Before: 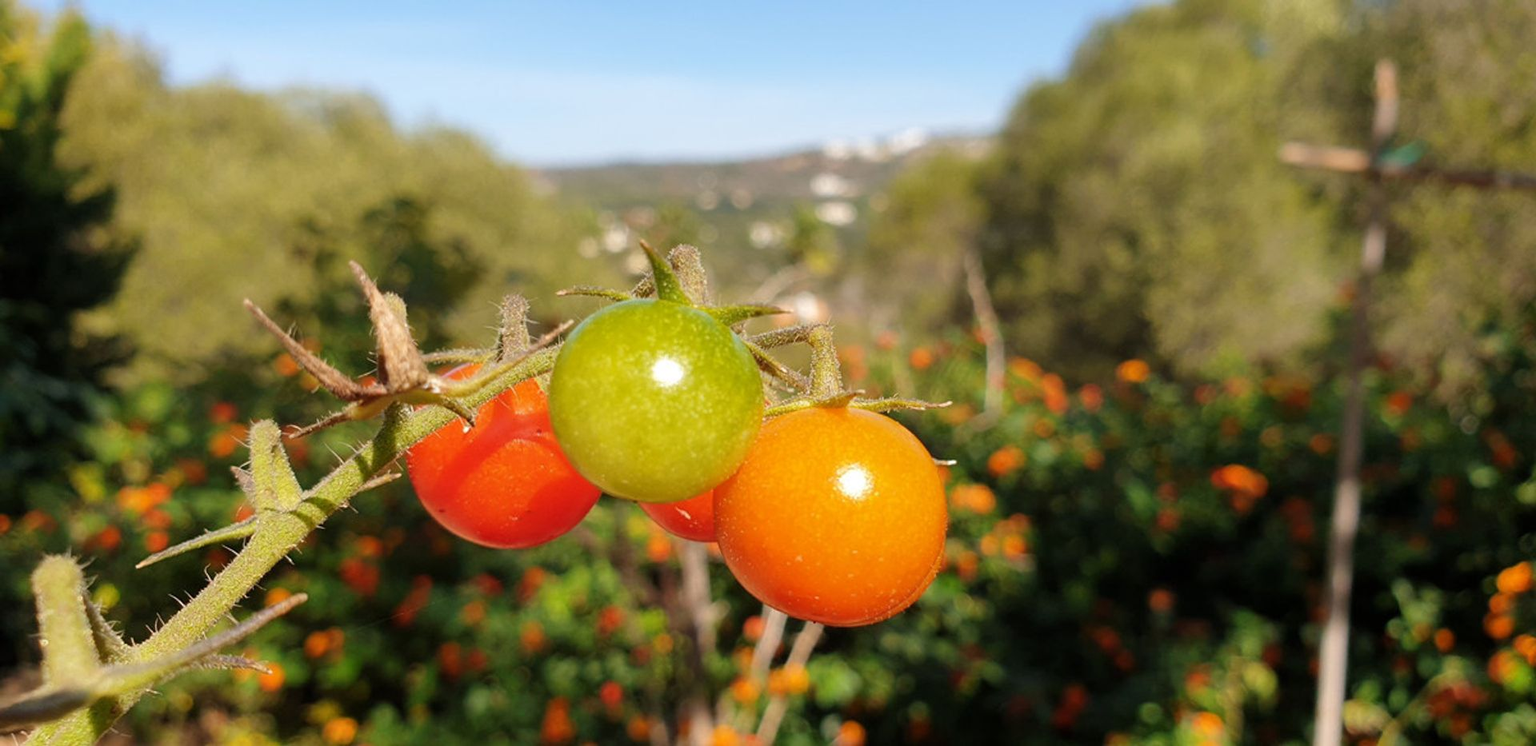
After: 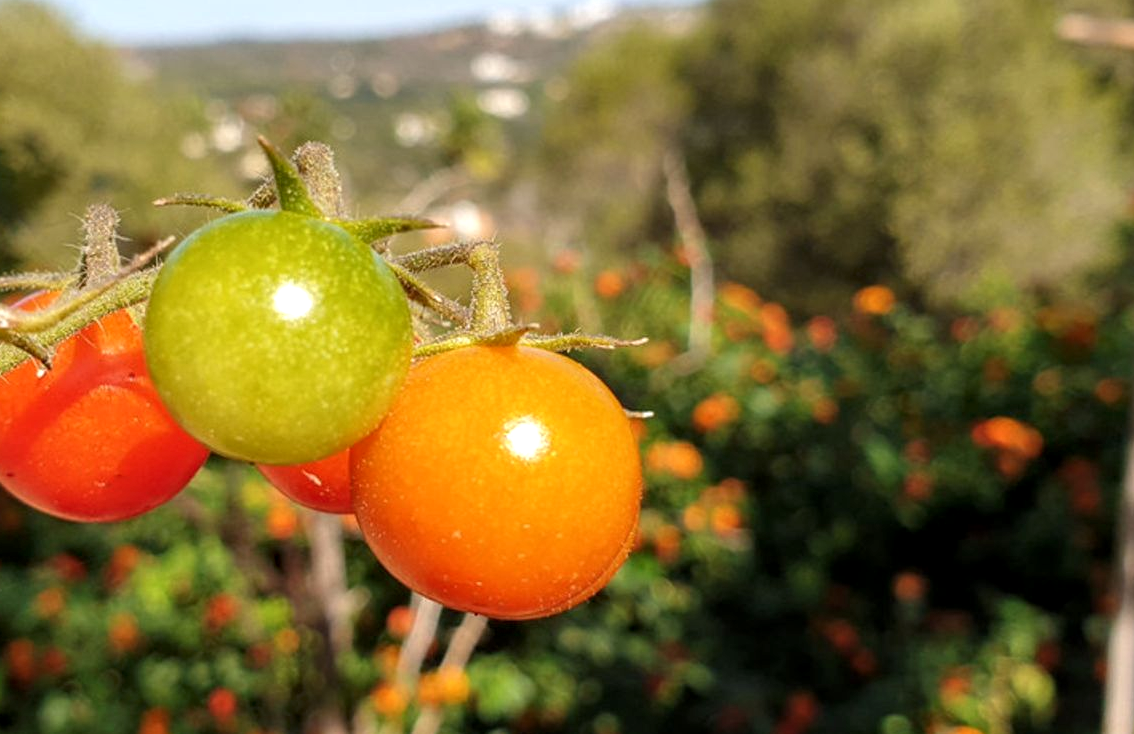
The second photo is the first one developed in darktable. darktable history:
exposure: exposure 0.127 EV, compensate highlight preservation false
crop and rotate: left 28.256%, top 17.734%, right 12.656%, bottom 3.573%
local contrast: on, module defaults
